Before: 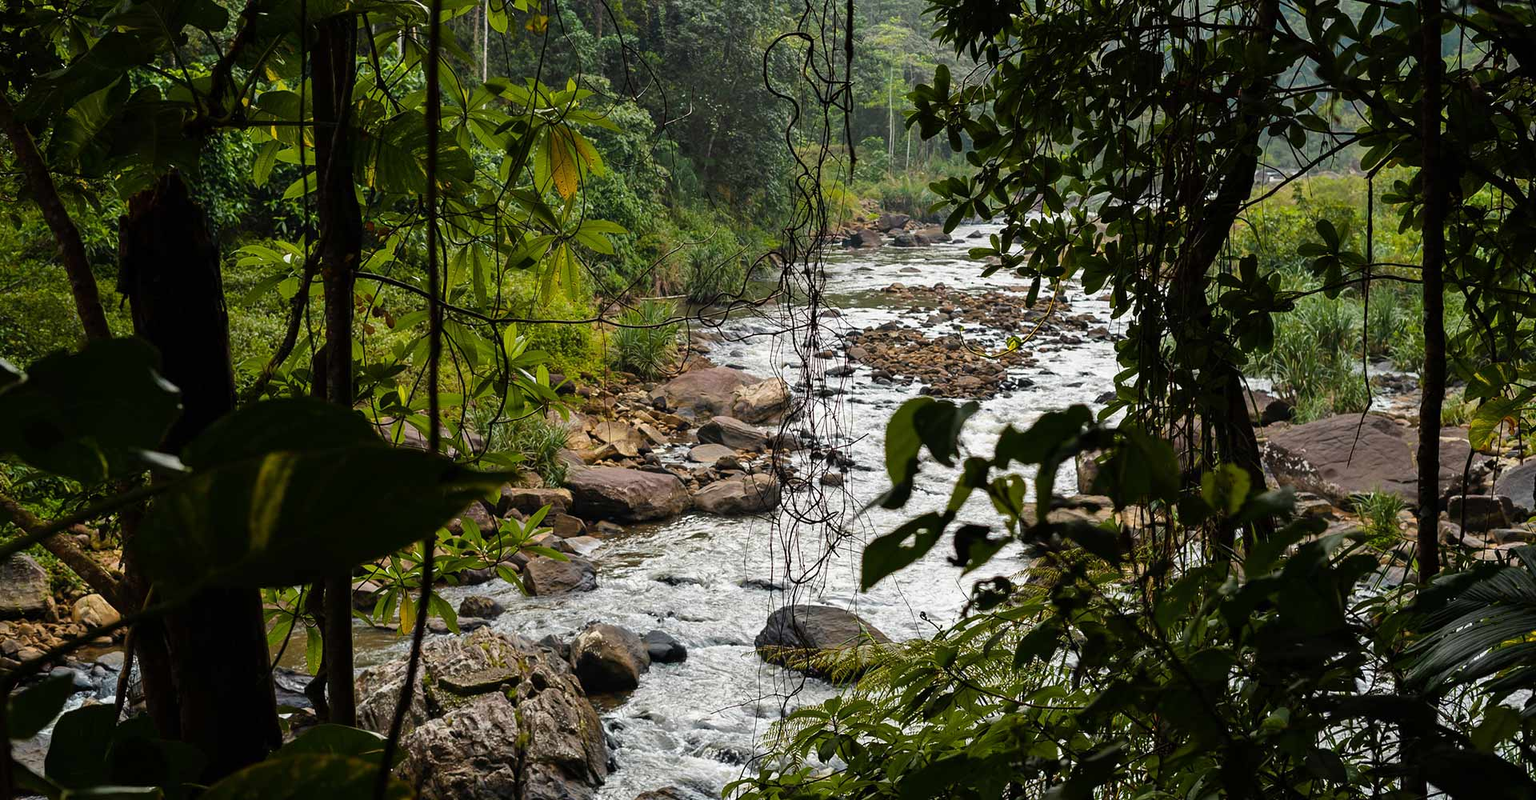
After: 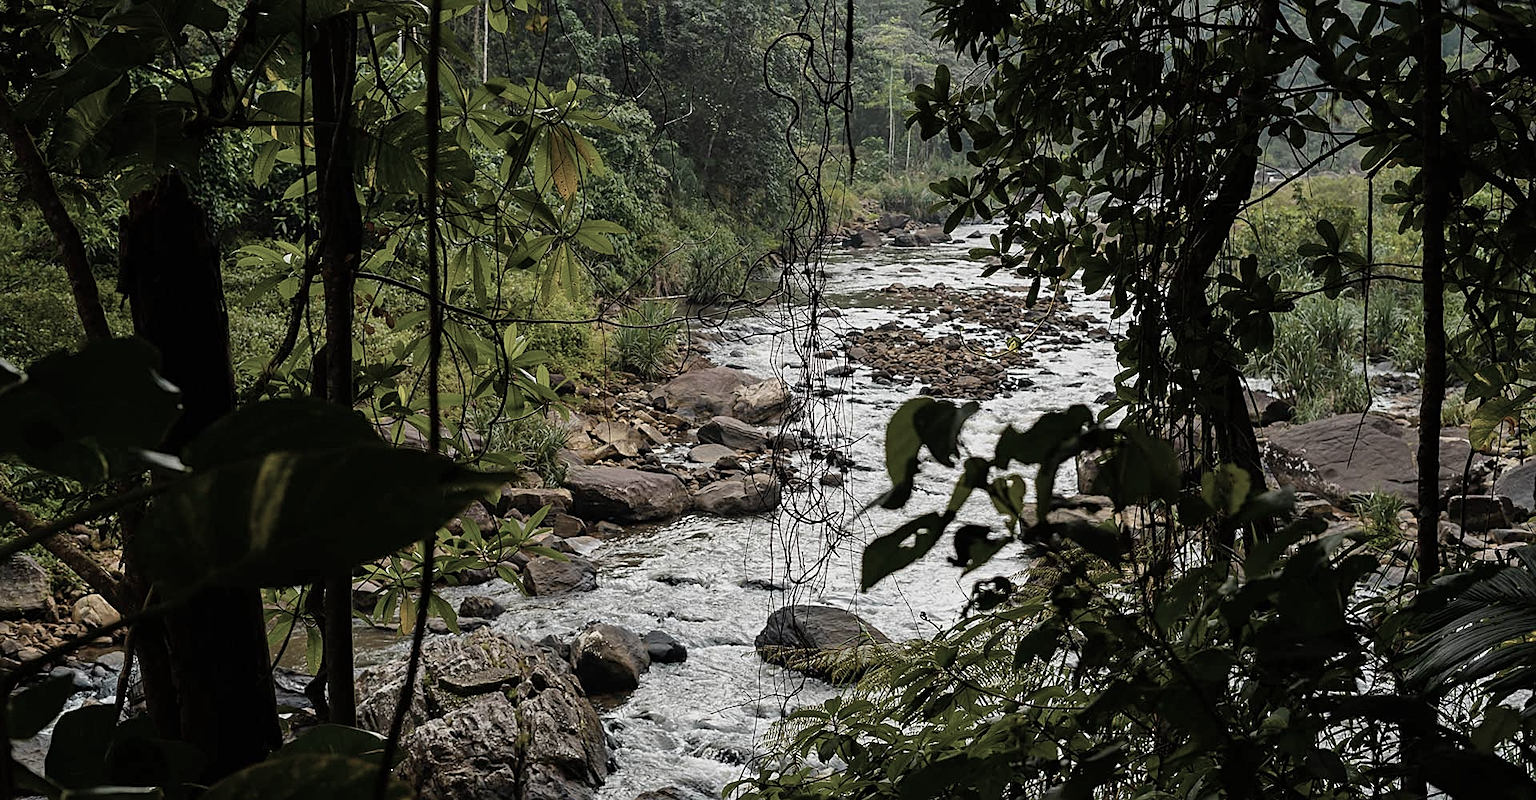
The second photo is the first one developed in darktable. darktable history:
color correction: saturation 0.57
sharpen: on, module defaults
exposure: exposure -0.242 EV, compensate highlight preservation false
